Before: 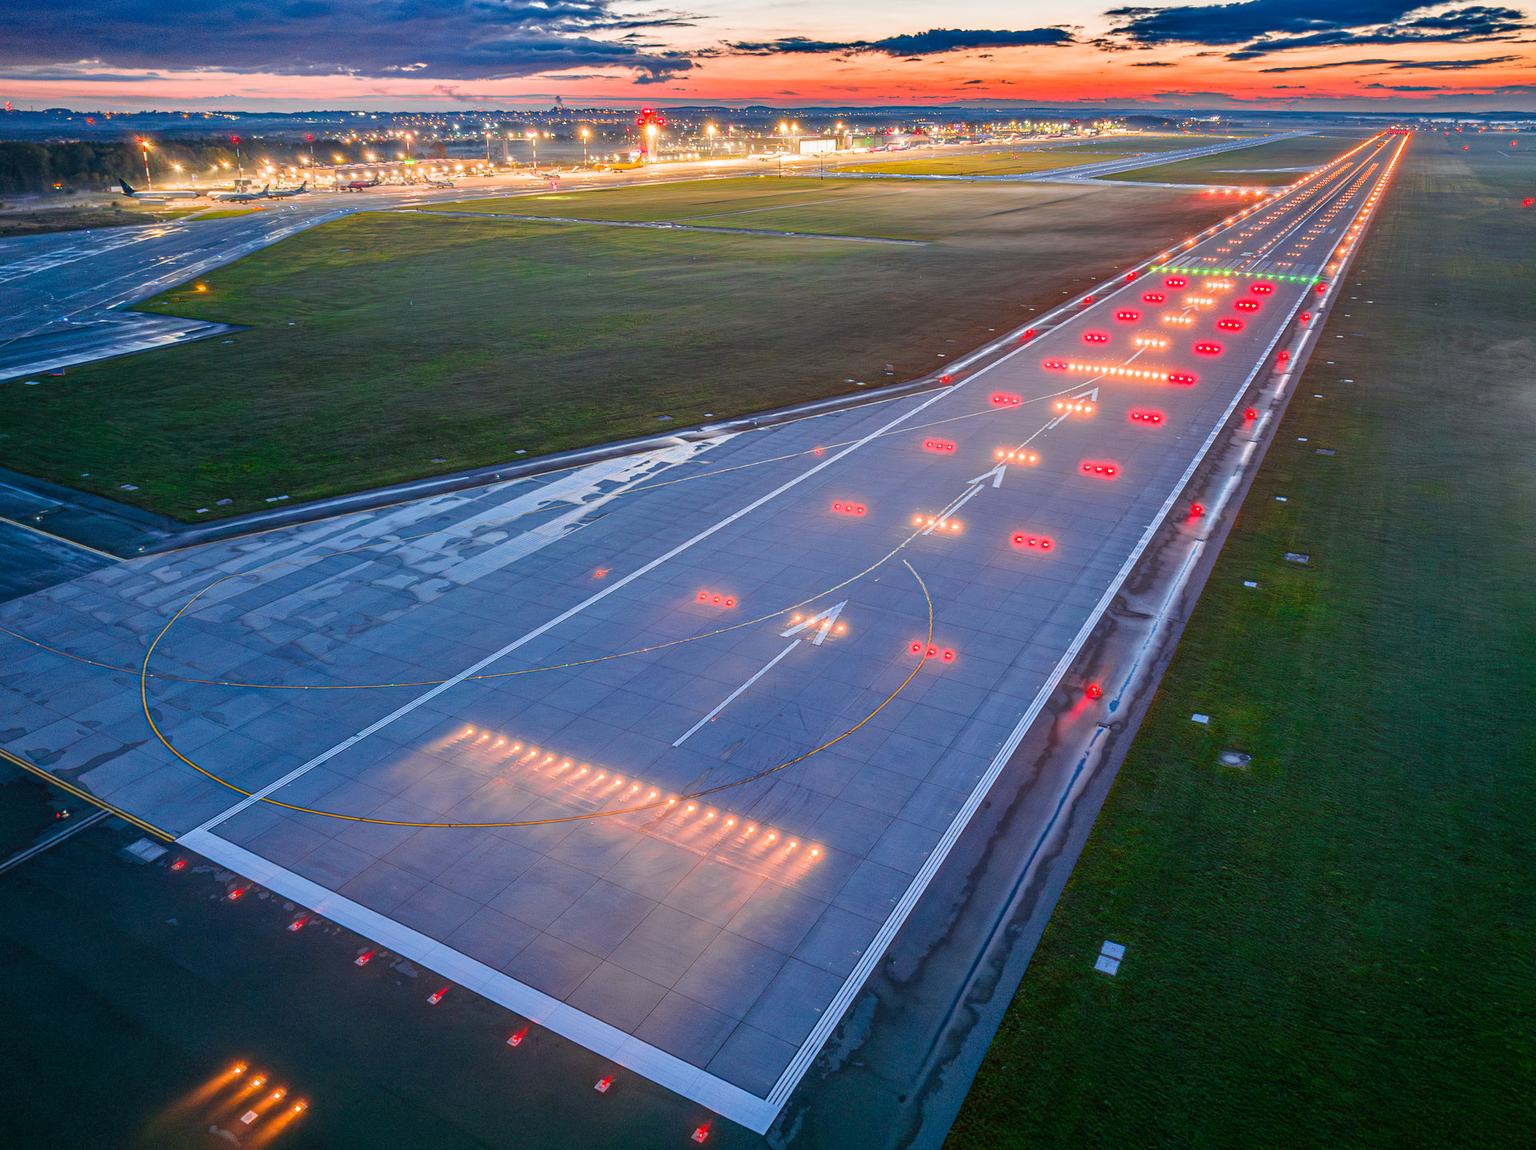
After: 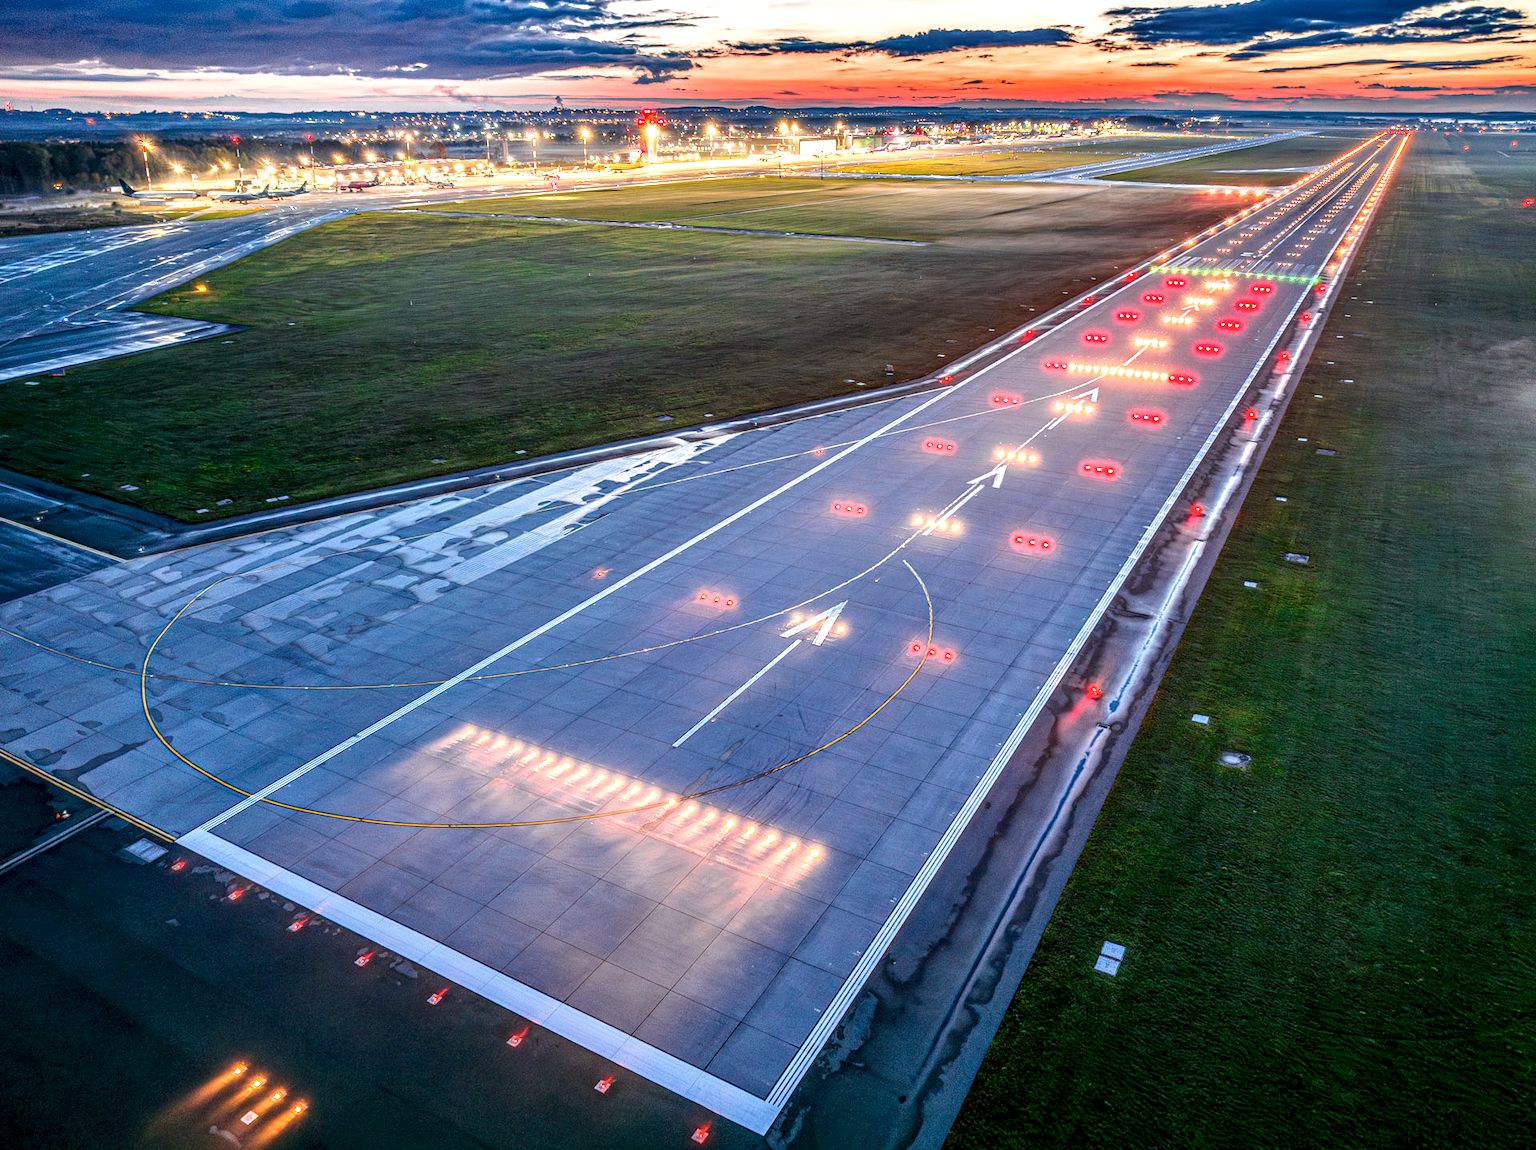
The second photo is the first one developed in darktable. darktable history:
exposure: exposure 0.21 EV, compensate highlight preservation false
local contrast: highlights 2%, shadows 4%, detail 182%
